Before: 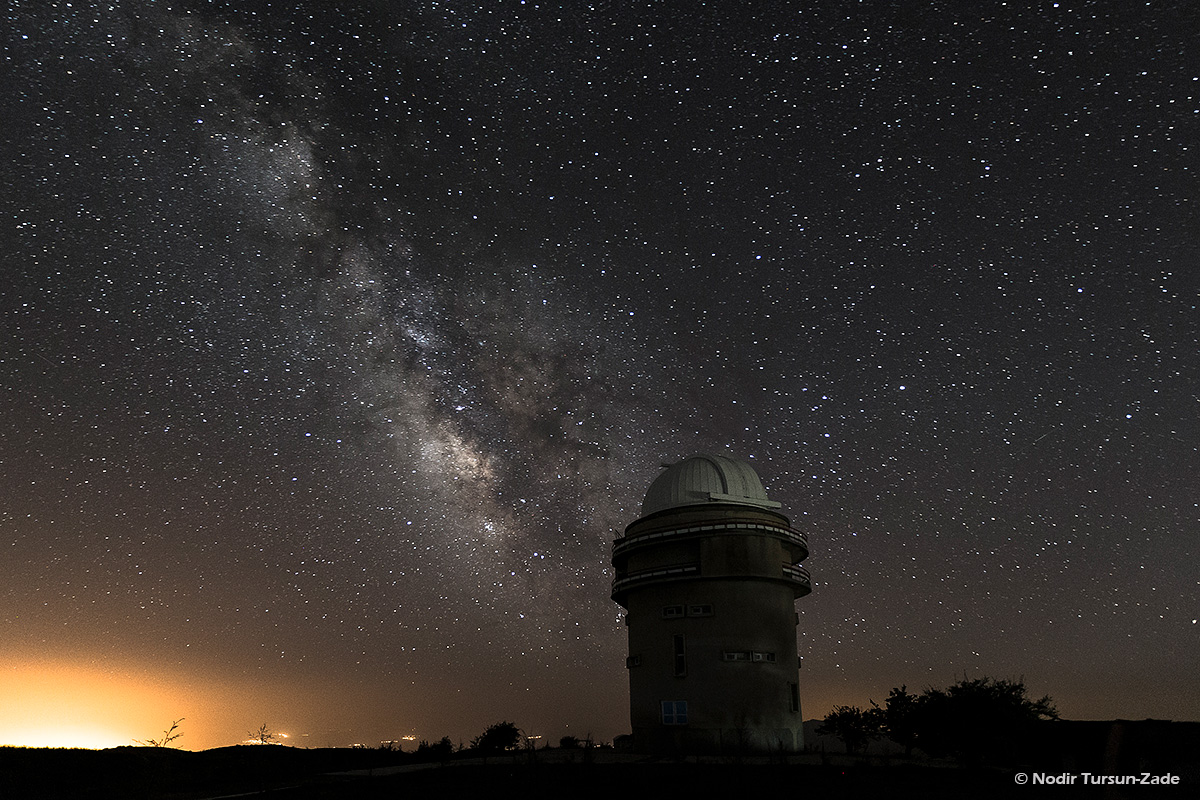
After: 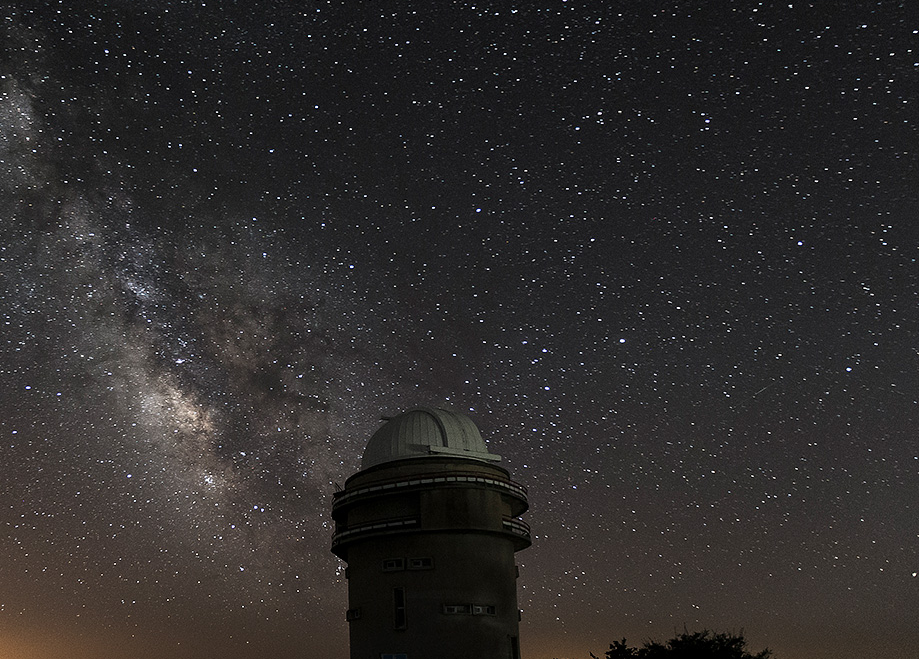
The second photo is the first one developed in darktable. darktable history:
crop: left 23.334%, top 5.887%, bottom 11.714%
